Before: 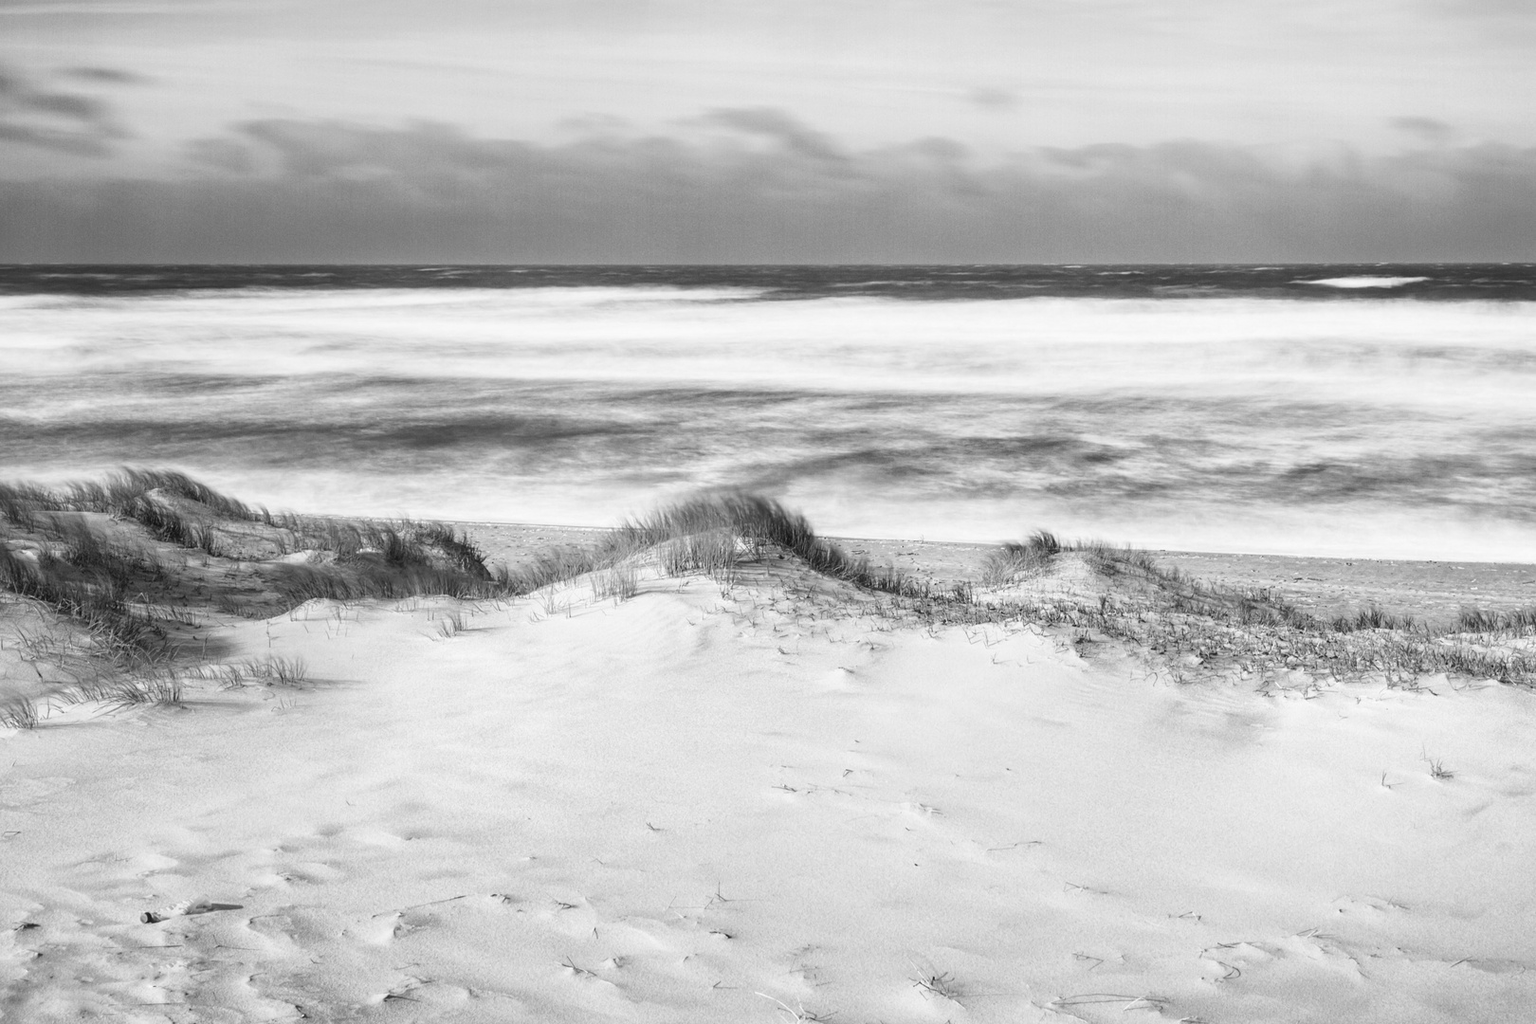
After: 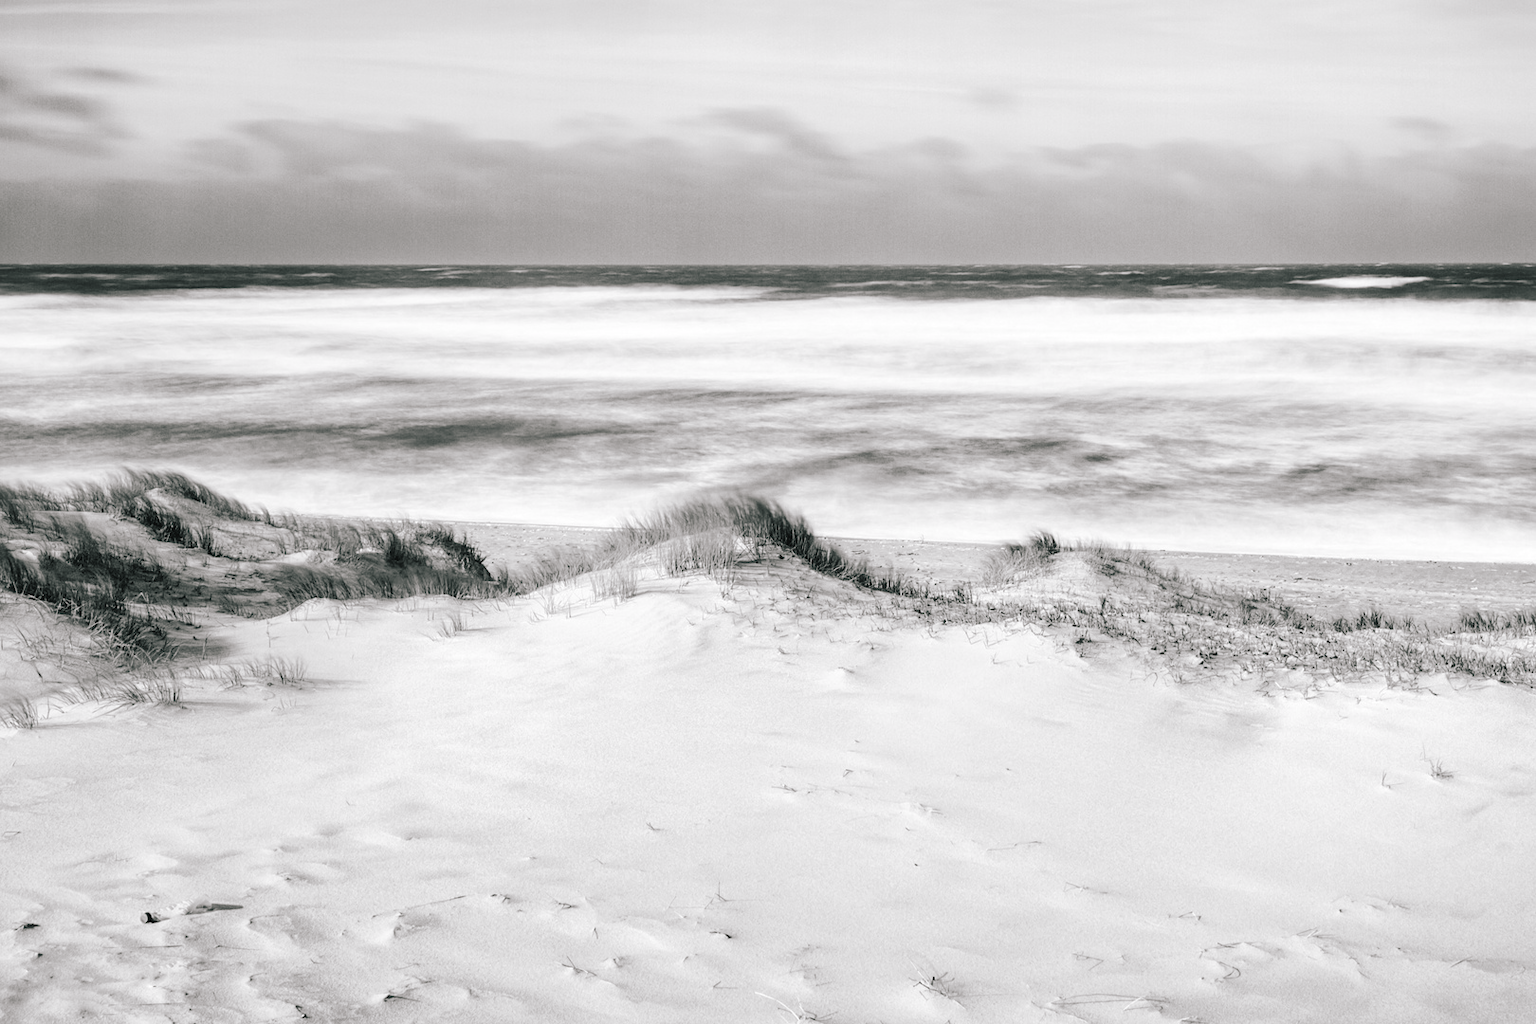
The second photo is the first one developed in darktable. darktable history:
tone curve: curves: ch0 [(0, 0) (0.003, 0.036) (0.011, 0.039) (0.025, 0.039) (0.044, 0.043) (0.069, 0.05) (0.1, 0.072) (0.136, 0.102) (0.177, 0.144) (0.224, 0.204) (0.277, 0.288) (0.335, 0.384) (0.399, 0.477) (0.468, 0.575) (0.543, 0.652) (0.623, 0.724) (0.709, 0.785) (0.801, 0.851) (0.898, 0.915) (1, 1)], preserve colors none
color look up table: target L [91.36, 90.6, 85.22, 86.98, 80.74, 71.79, 58.28, 56.72, 60.57, 51.08, 37.01, 27.71, 8.723, 200.55, 101.99, 88.77, 82.12, 77.07, 62.19, 60.91, 57.58, 55.92, 51.49, 45.65, 41.63, 37.35, 30.45, 30.9, 17.81, 81.12, 74.23, 64.09, 72.74, 55.87, 57.28, 52.54, 50.1, 35.95, 33.04, 32.08, 18.31, 10.78, 77.78, 63.11, 58.57, 59.13, 38.11, 36.32, 14.97], target a [-27.63, -21.67, -38.74, -41.41, -18.15, -33.46, -56.39, -38.74, -6.052, -14.03, -28.84, -20.61, -15.95, 0, 0, 2.694, 3.242, 27.2, 45.18, 32.01, 61.94, 45.62, 20.34, 51.72, 59.19, 50.47, 4.066, 36.09, 24.01, 20.65, 39.58, 24.57, 50.59, 66.92, 71.74, 20.61, 6.979, 41.78, 25.02, 19.18, 19.74, 14.48, -41.12, -42.03, -19.88, -20.53, -9.083, -19.14, -1.028], target b [41.12, 18.03, 25.37, 12.61, -0.641, 16.45, 36.65, 42.25, 5.789, 33.91, 24.54, 15.19, 11.45, 0, -0.001, 23.34, 57.48, 7.106, 61.44, 44.27, 32.64, 10.01, 46.44, 45.98, 46.46, 13.06, 3.067, 36.49, 27.34, -20.84, -13.43, -4.953, -32.11, -6.188, -28.67, -39.96, -60.47, -56.79, -21.03, -69.73, -38.32, -2.76, -24.12, -2.089, -44.53, -16.59, -18.4, -3.986, -18.61], num patches 49
